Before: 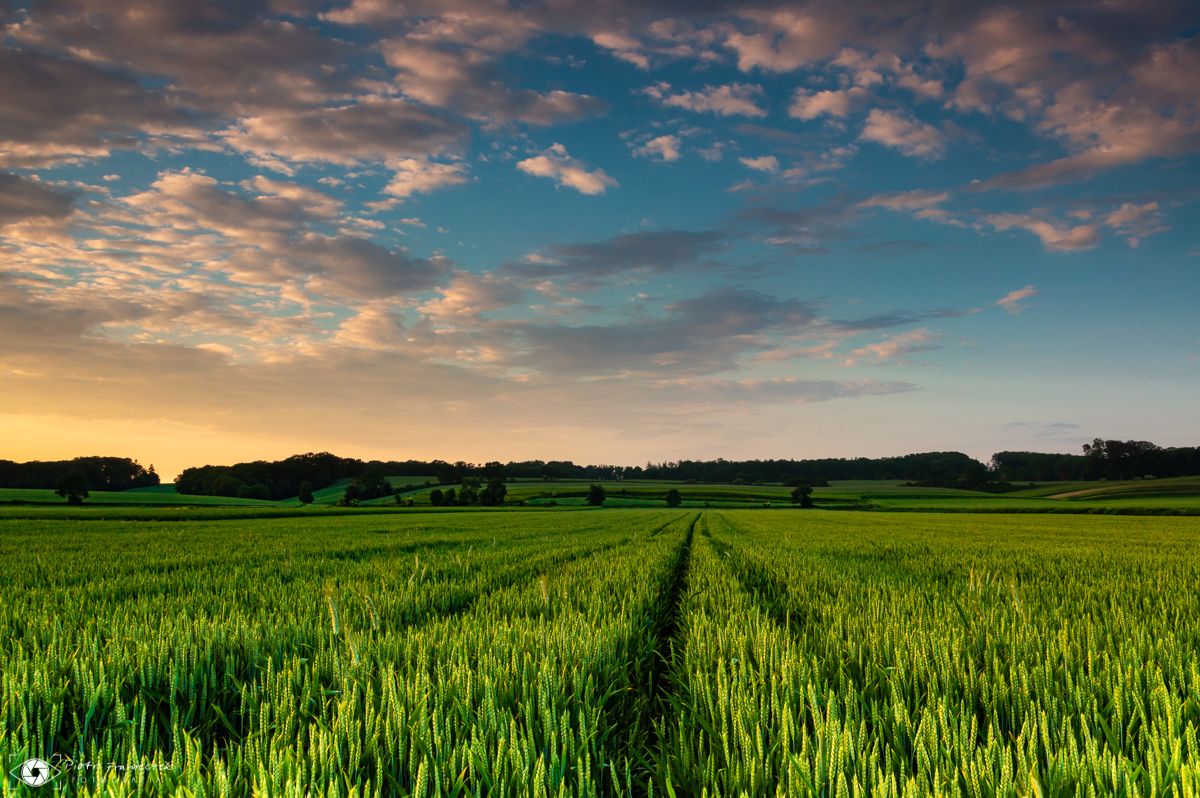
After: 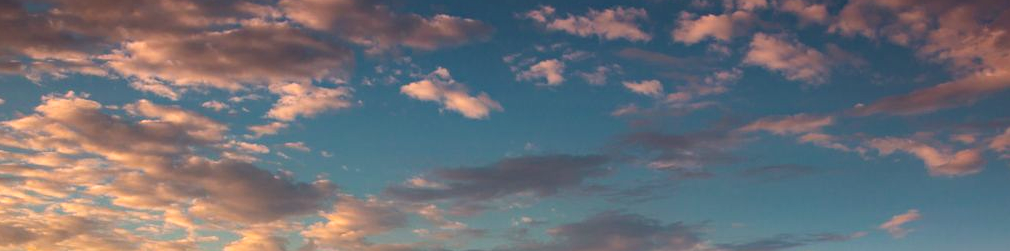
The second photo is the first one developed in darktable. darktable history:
crop and rotate: left 9.71%, top 9.622%, right 6.095%, bottom 58.873%
color balance rgb: highlights gain › luminance 16.522%, highlights gain › chroma 2.908%, highlights gain › hue 256.79°, perceptual saturation grading › global saturation 30.327%, global vibrance 20%
color correction: highlights a* 10.25, highlights b* 9.63, shadows a* 8.36, shadows b* 8.37, saturation 0.806
haze removal: compatibility mode true, adaptive false
